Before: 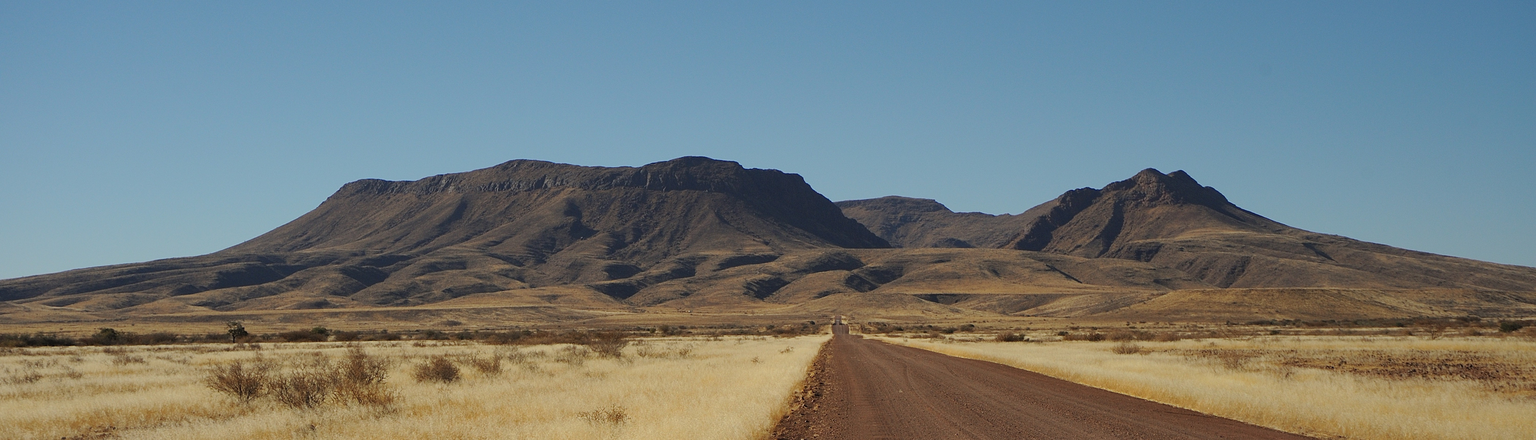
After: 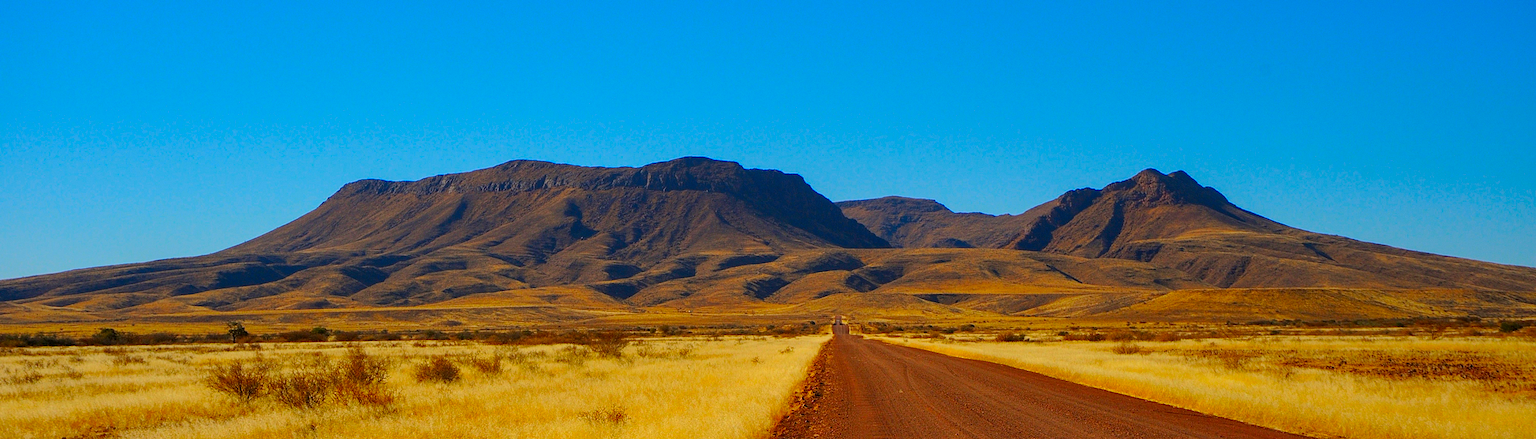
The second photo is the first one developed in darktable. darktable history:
local contrast: on, module defaults
color correction: highlights a* 1.59, highlights b* -1.7, saturation 2.48
